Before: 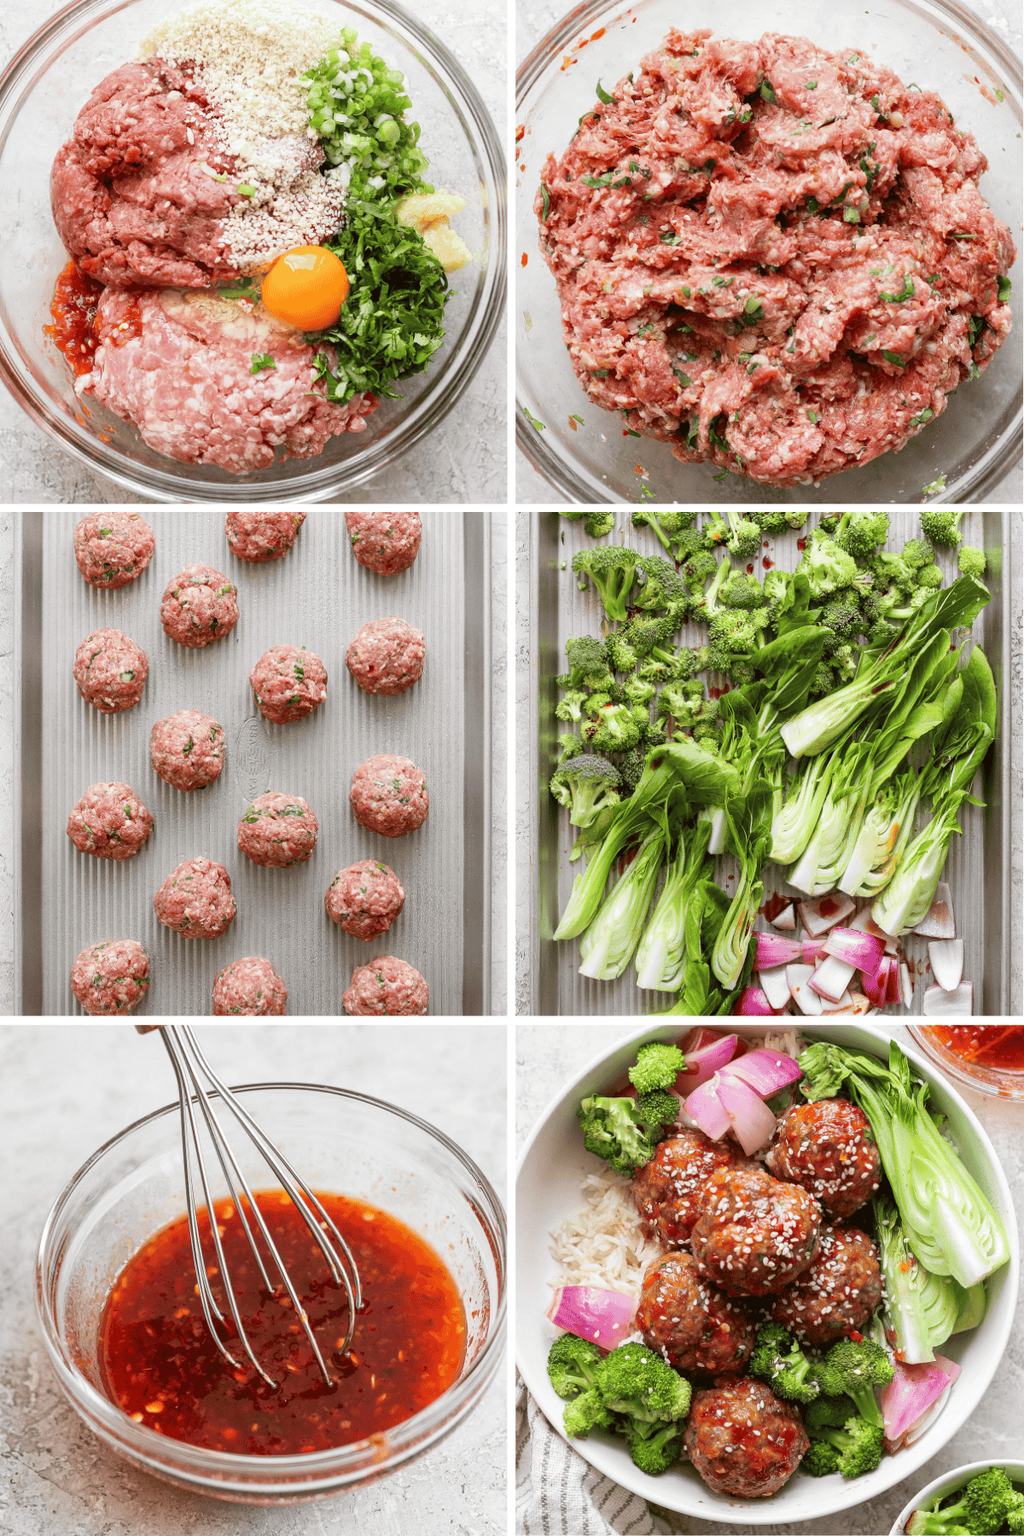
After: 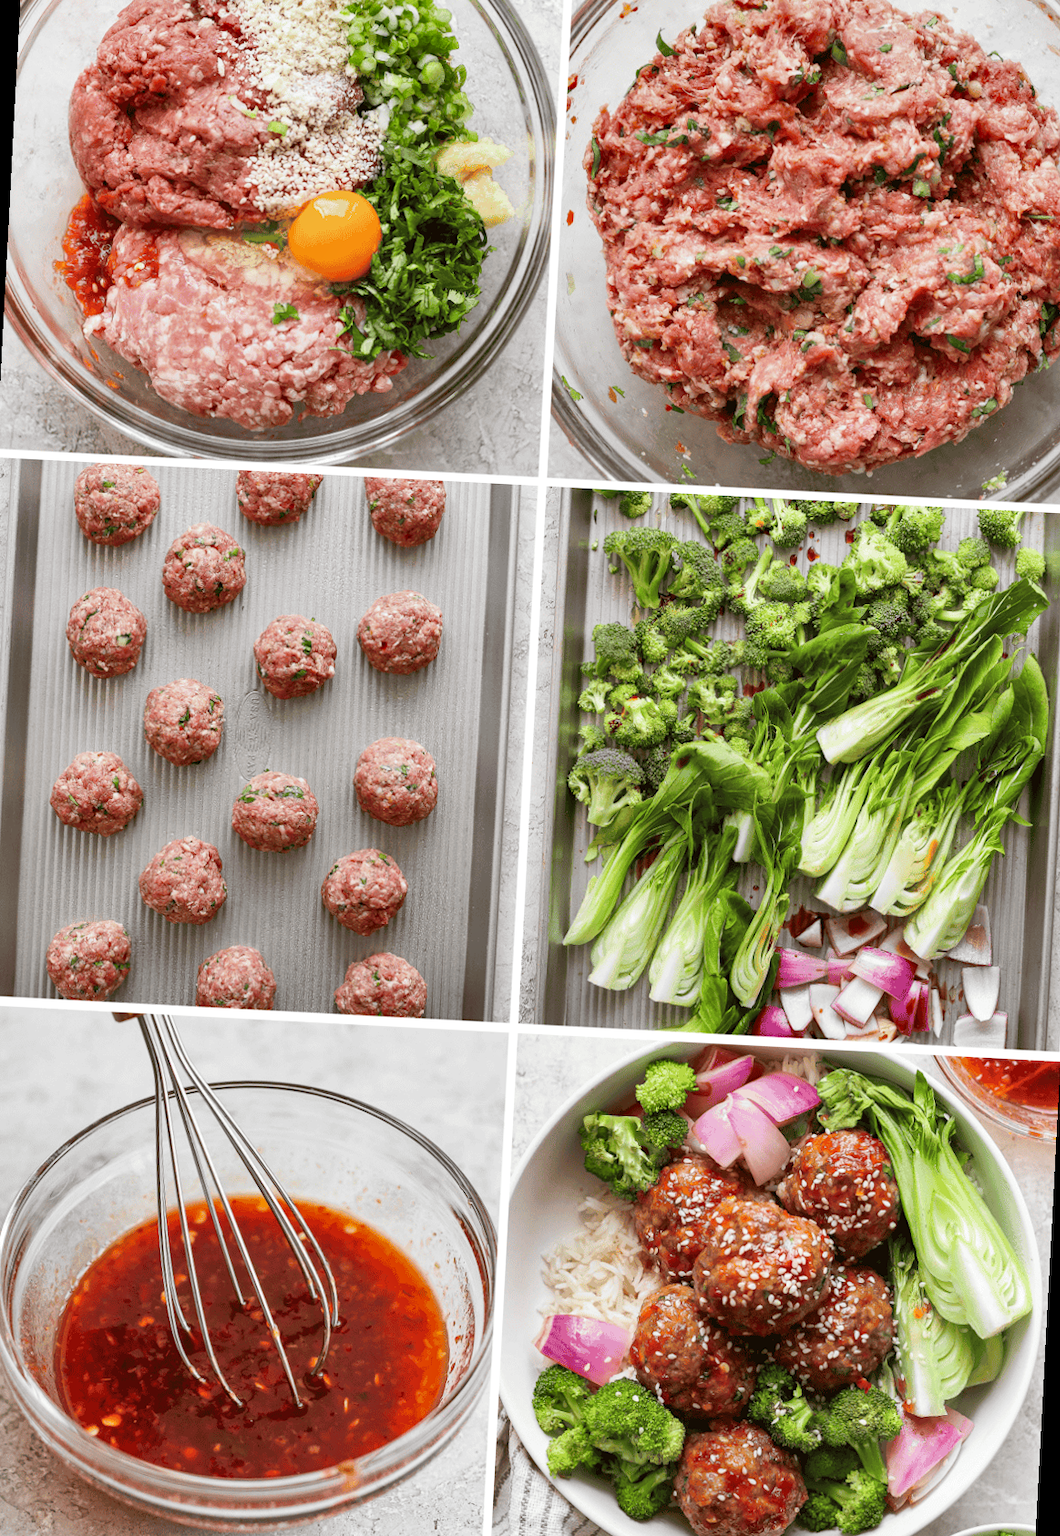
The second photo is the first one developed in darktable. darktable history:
shadows and highlights: soften with gaussian
crop and rotate: angle -3.01°, left 5.208%, top 5.229%, right 4.685%, bottom 4.118%
